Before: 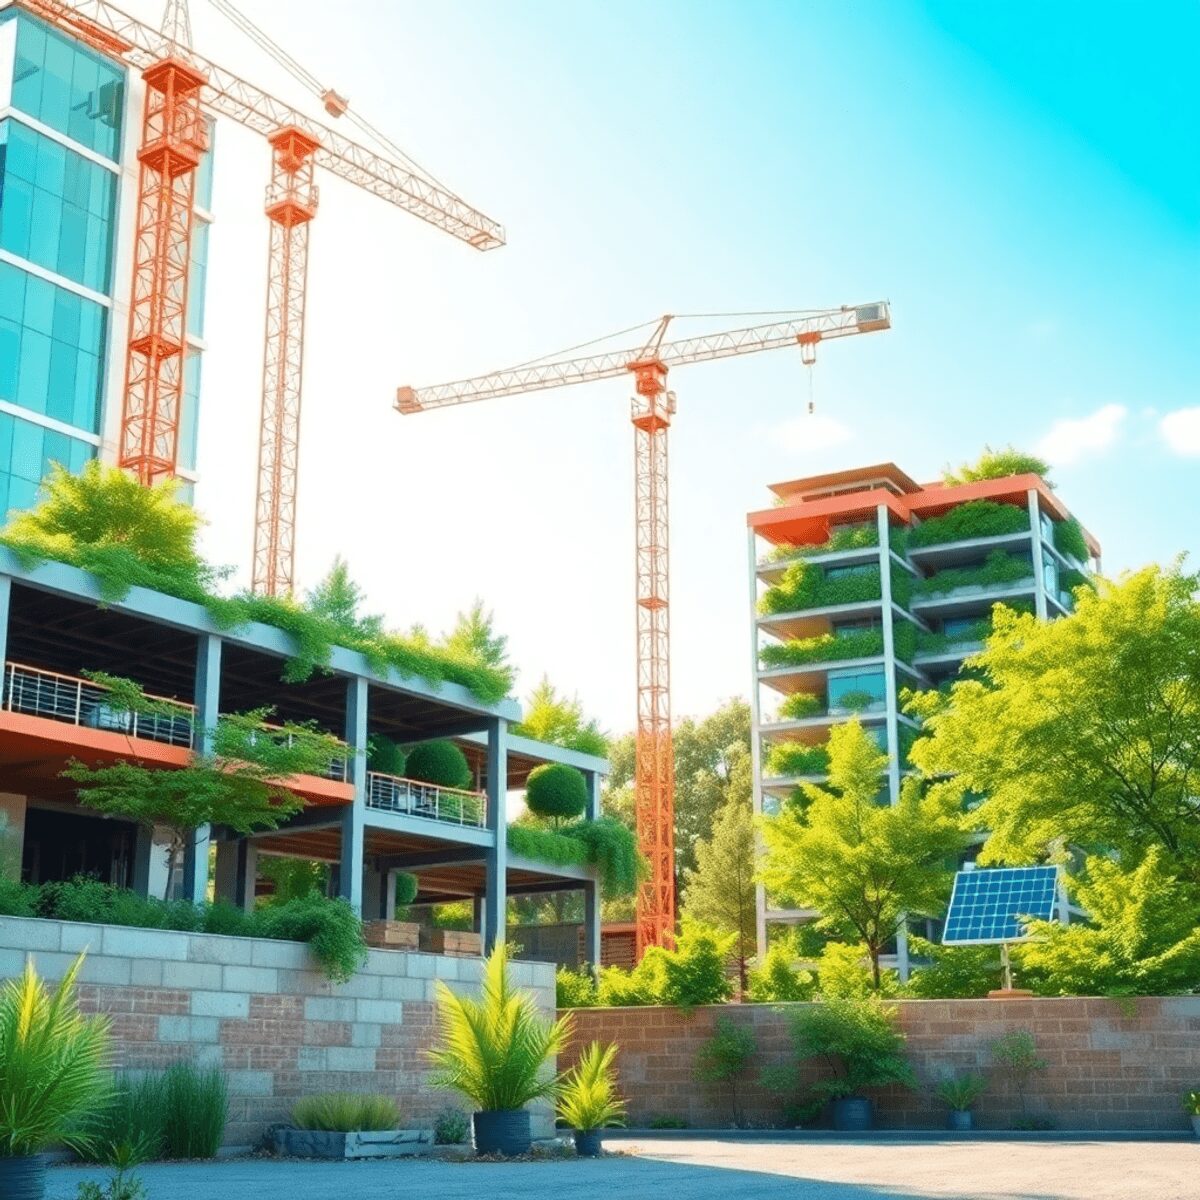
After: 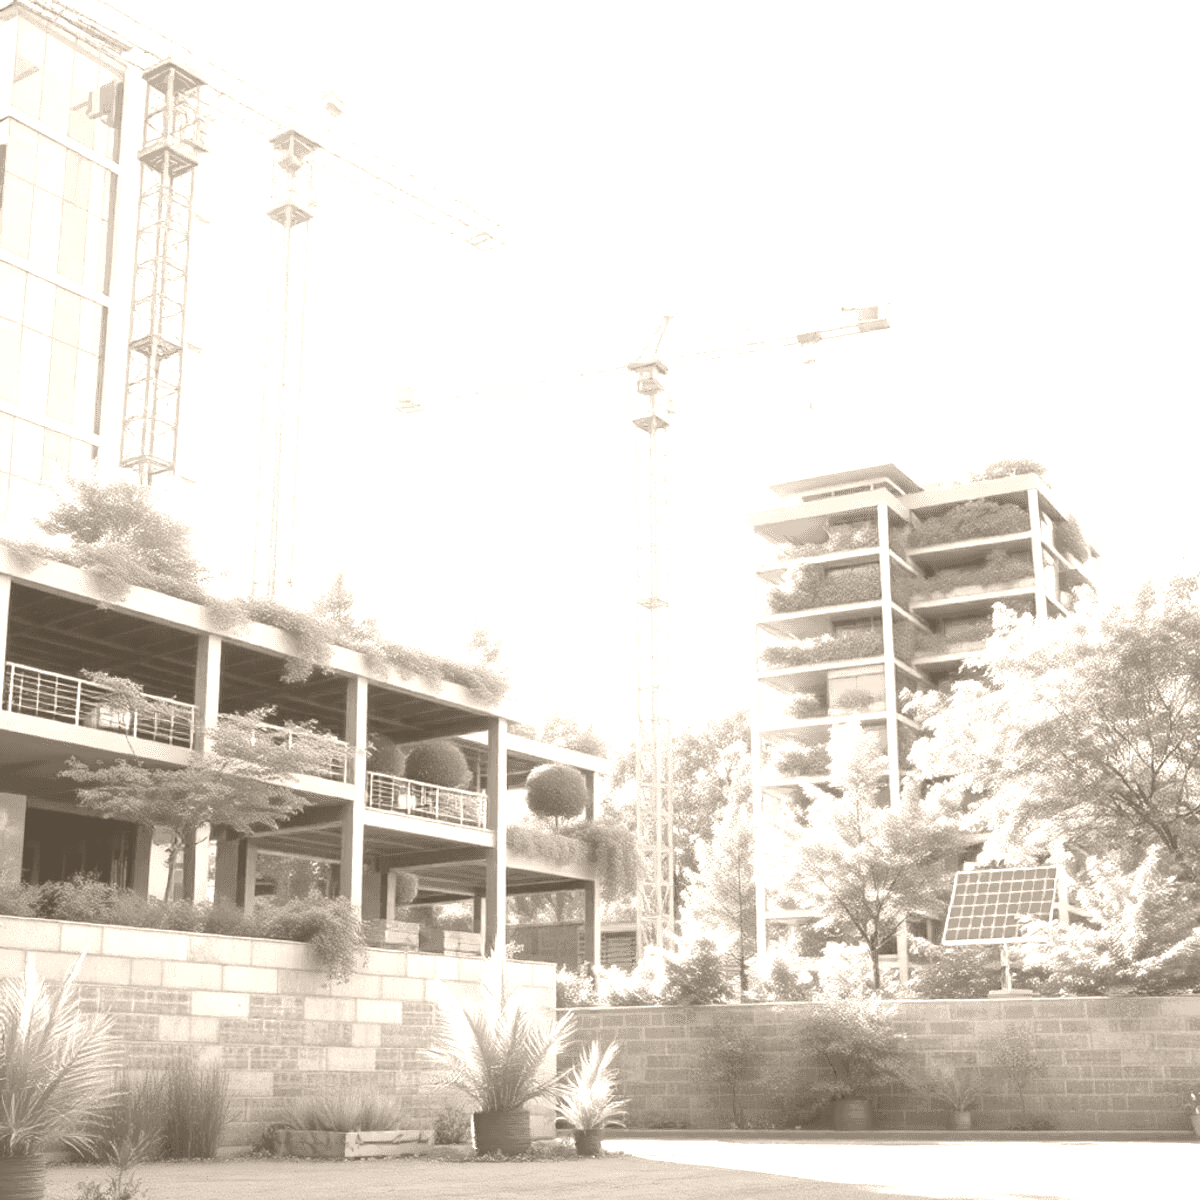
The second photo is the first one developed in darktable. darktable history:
tone equalizer: on, module defaults
colorize: hue 34.49°, saturation 35.33%, source mix 100%, version 1
